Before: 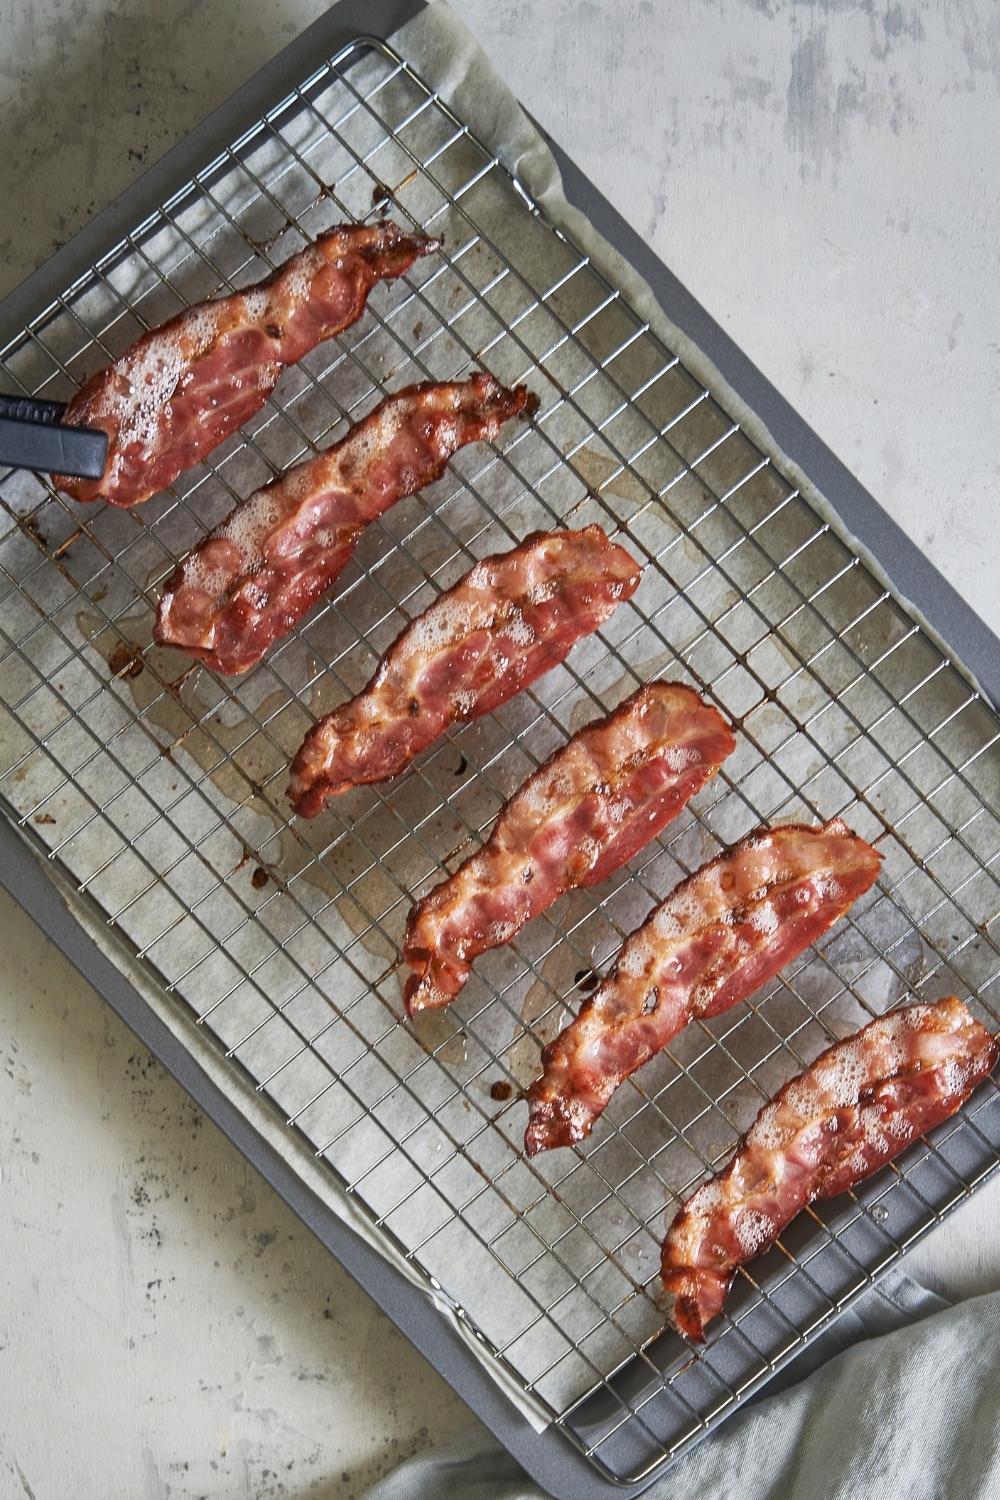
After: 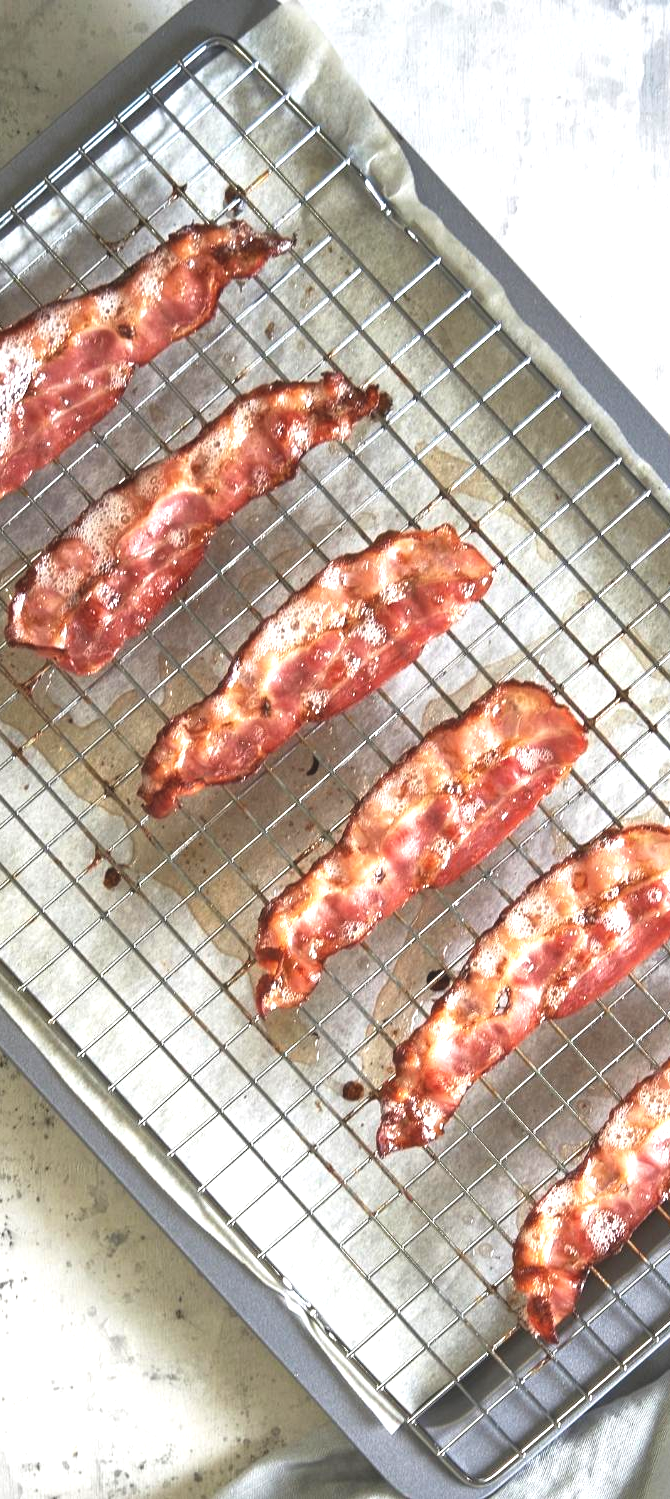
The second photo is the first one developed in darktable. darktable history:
crop and rotate: left 14.852%, right 18.131%
exposure: black level correction -0.005, exposure 1 EV, compensate exposure bias true, compensate highlight preservation false
